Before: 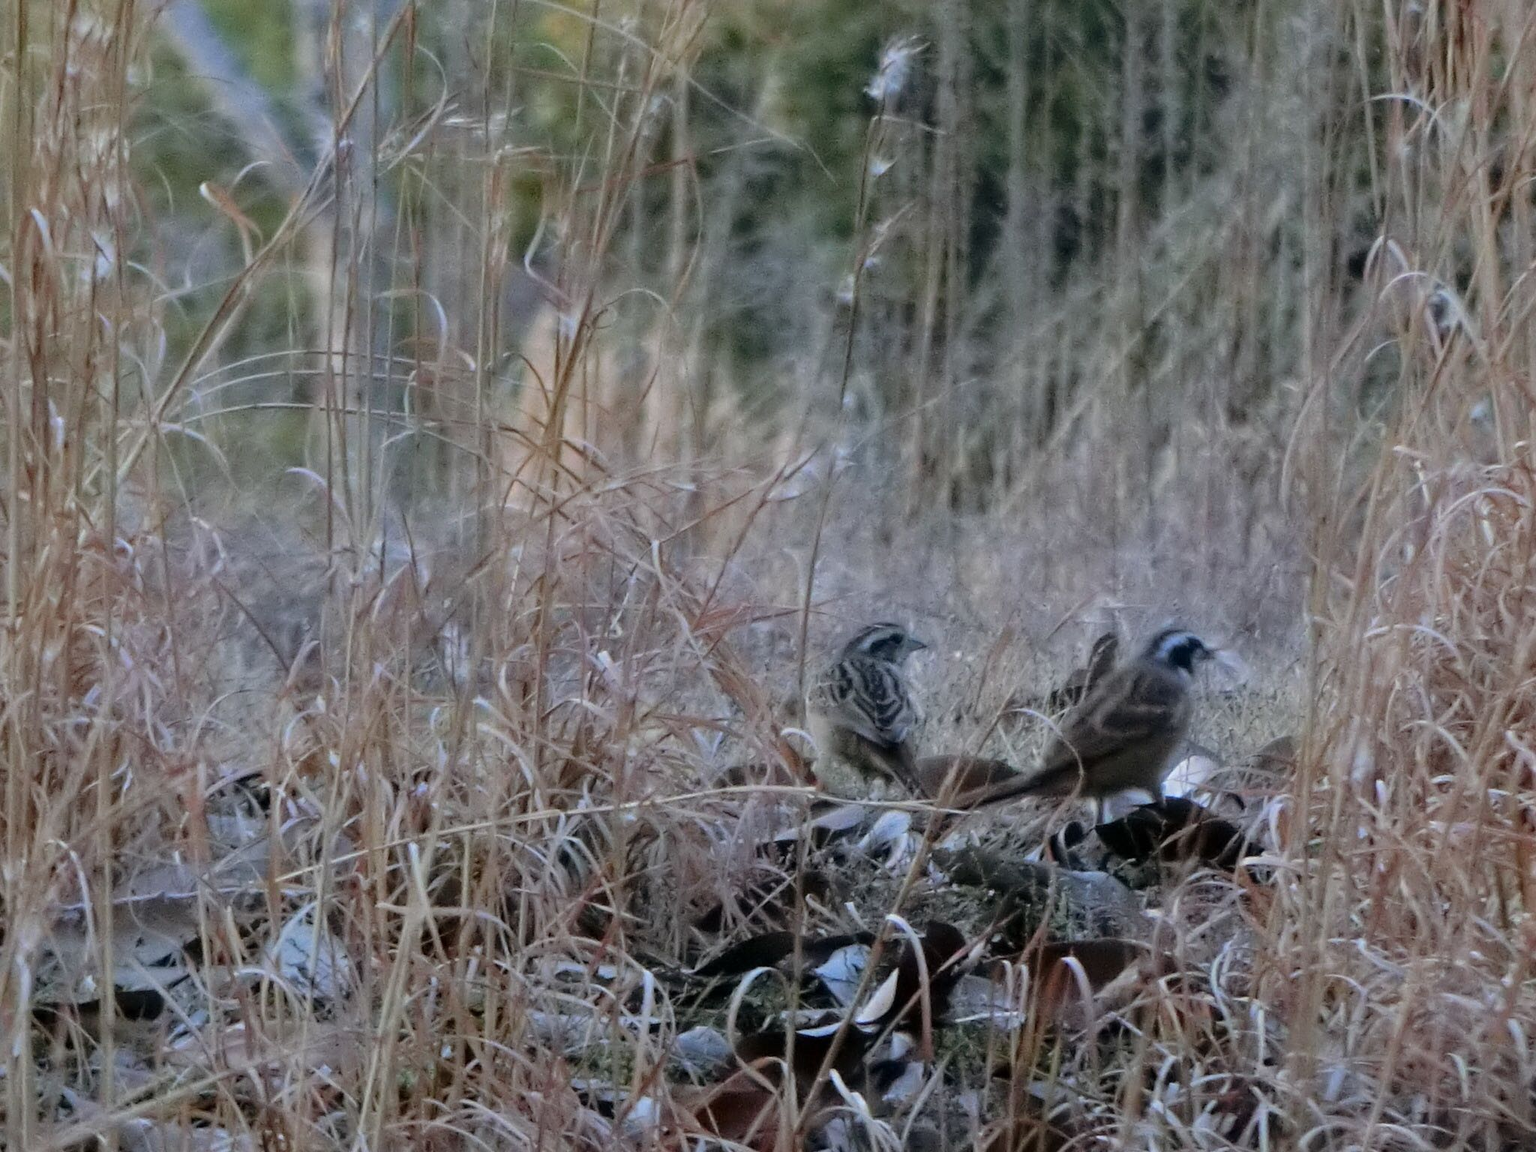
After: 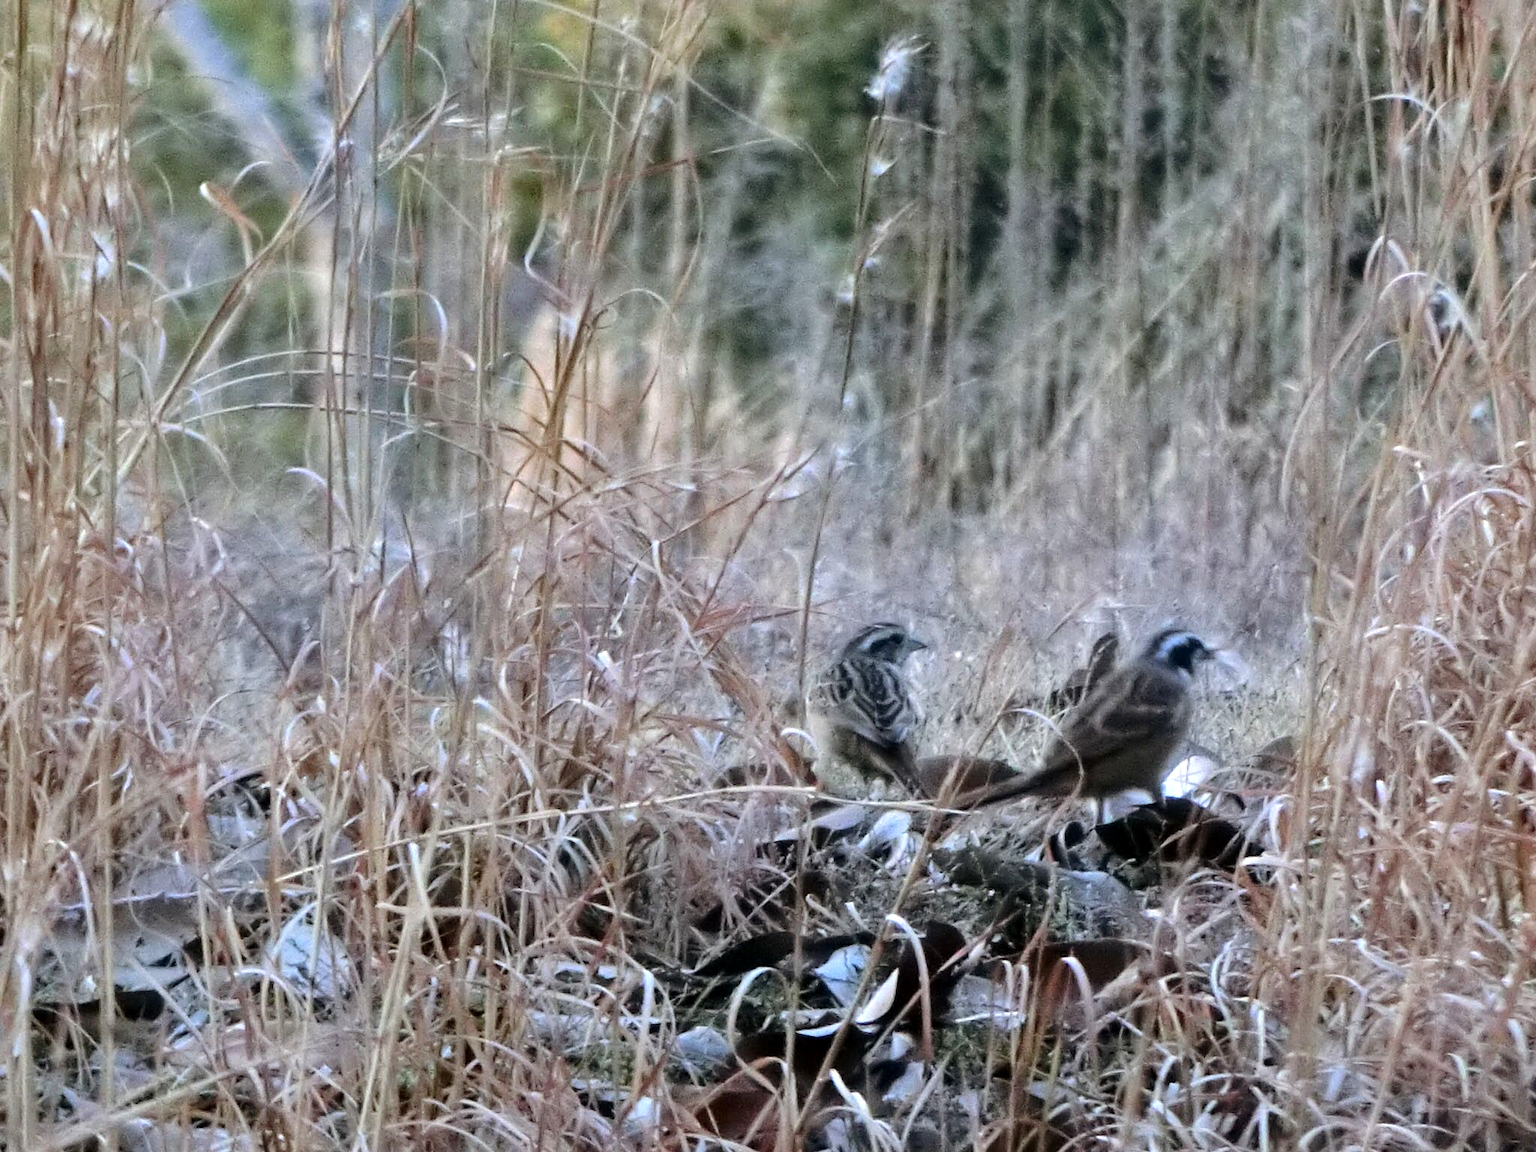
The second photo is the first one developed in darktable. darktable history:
shadows and highlights: soften with gaussian
tone equalizer: -8 EV -0.417 EV, -7 EV -0.389 EV, -6 EV -0.333 EV, -5 EV -0.222 EV, -3 EV 0.222 EV, -2 EV 0.333 EV, -1 EV 0.389 EV, +0 EV 0.417 EV, edges refinement/feathering 500, mask exposure compensation -1.57 EV, preserve details no
exposure: black level correction 0.001, exposure 0.5 EV, compensate exposure bias true, compensate highlight preservation false
